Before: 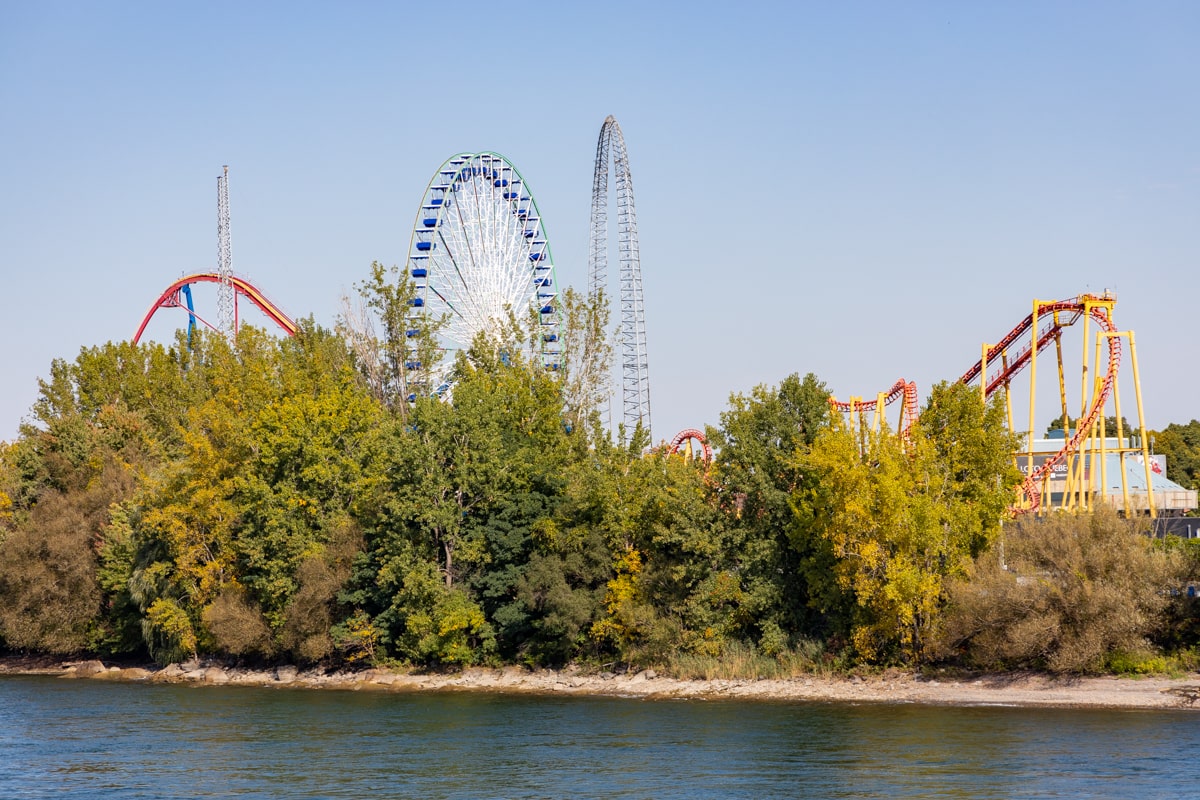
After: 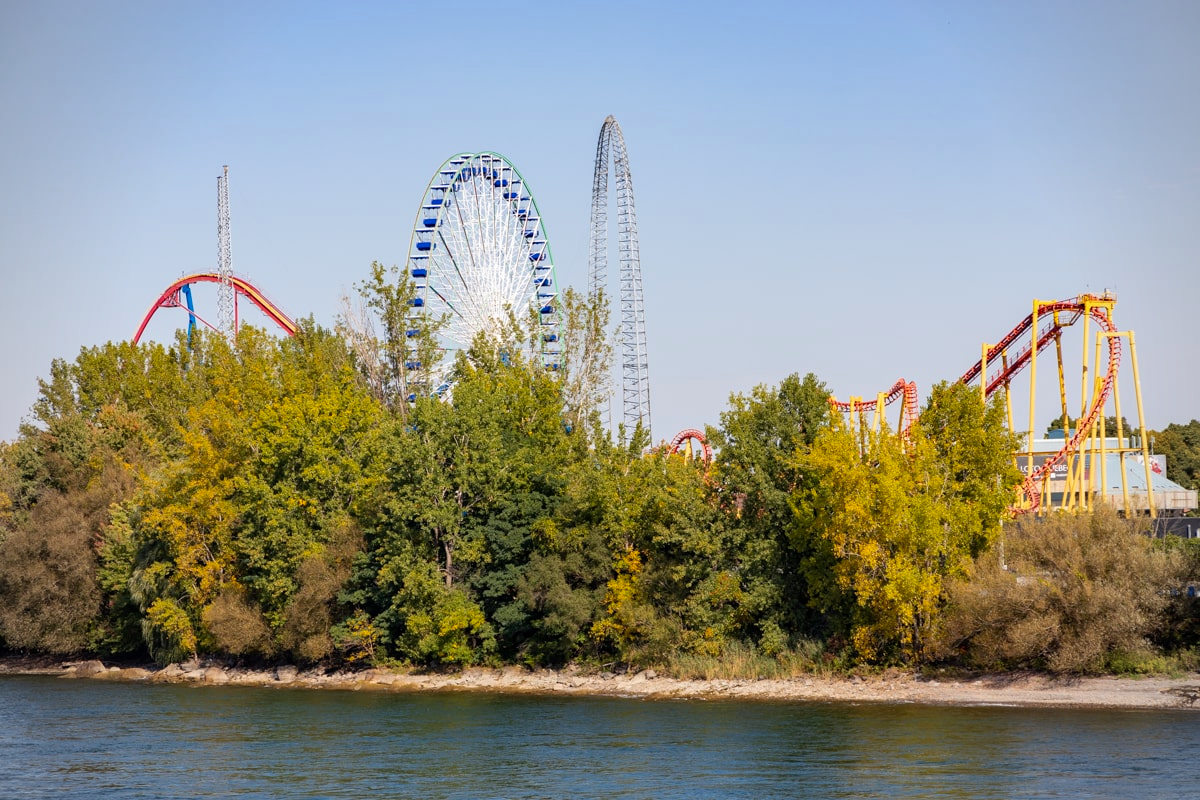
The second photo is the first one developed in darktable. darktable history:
vignetting: brightness -0.334
contrast brightness saturation: saturation 0.1
